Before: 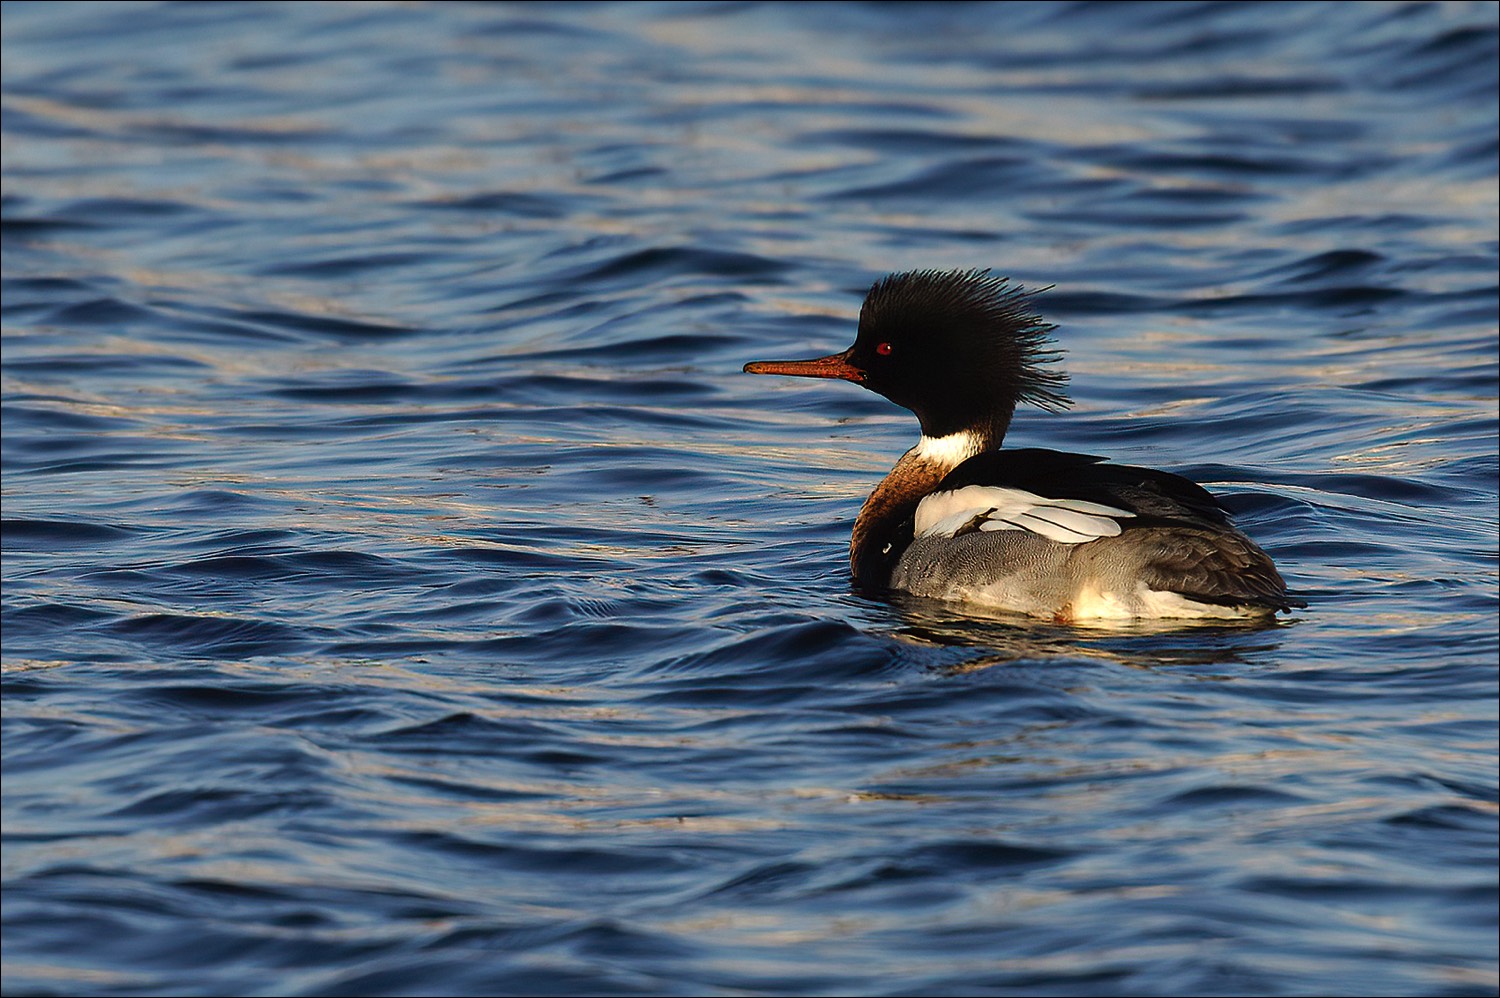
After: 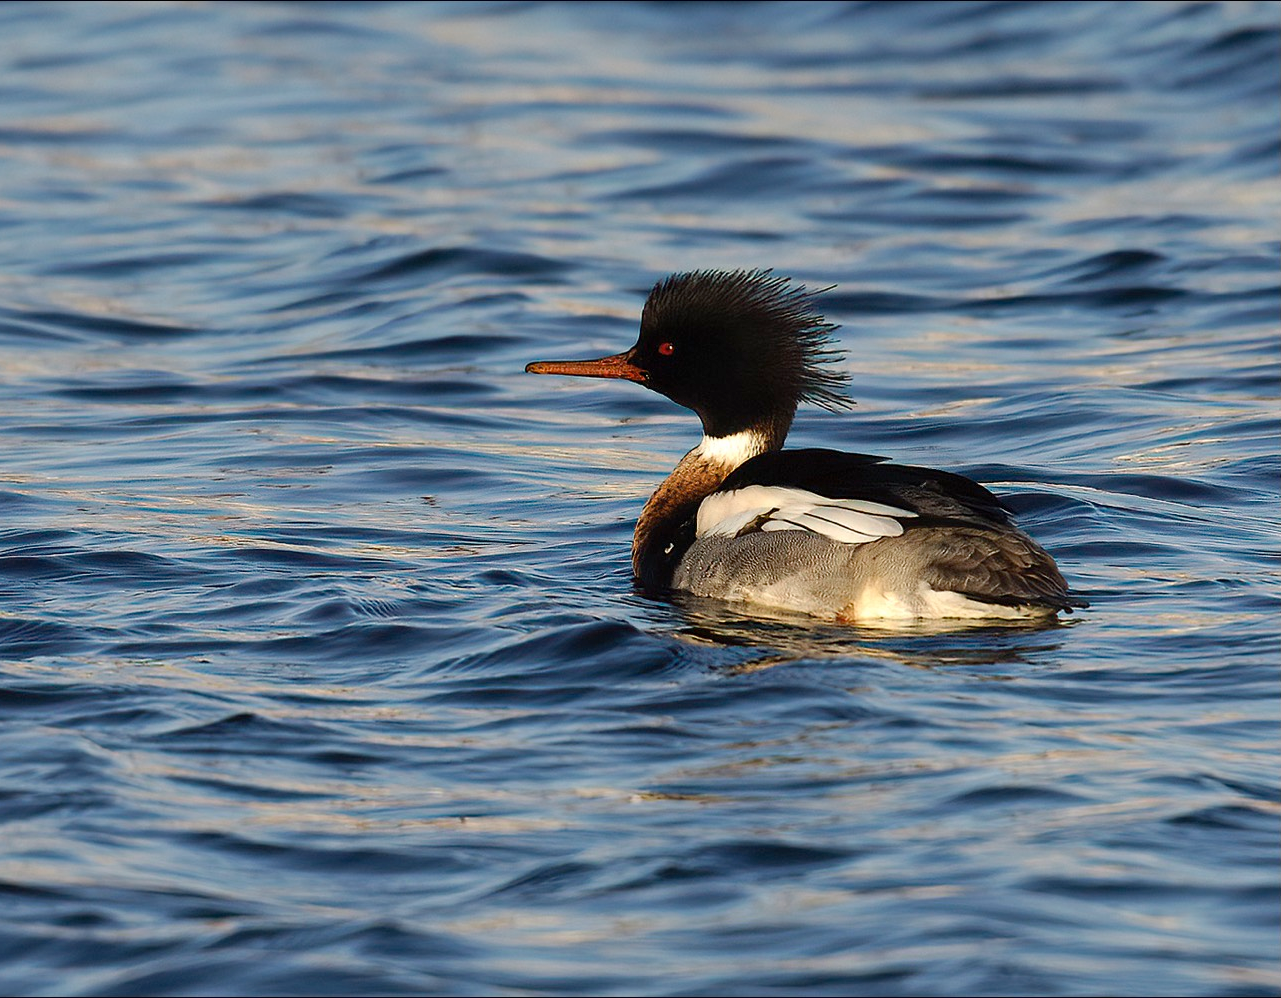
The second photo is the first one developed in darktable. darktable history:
crop and rotate: left 14.586%
